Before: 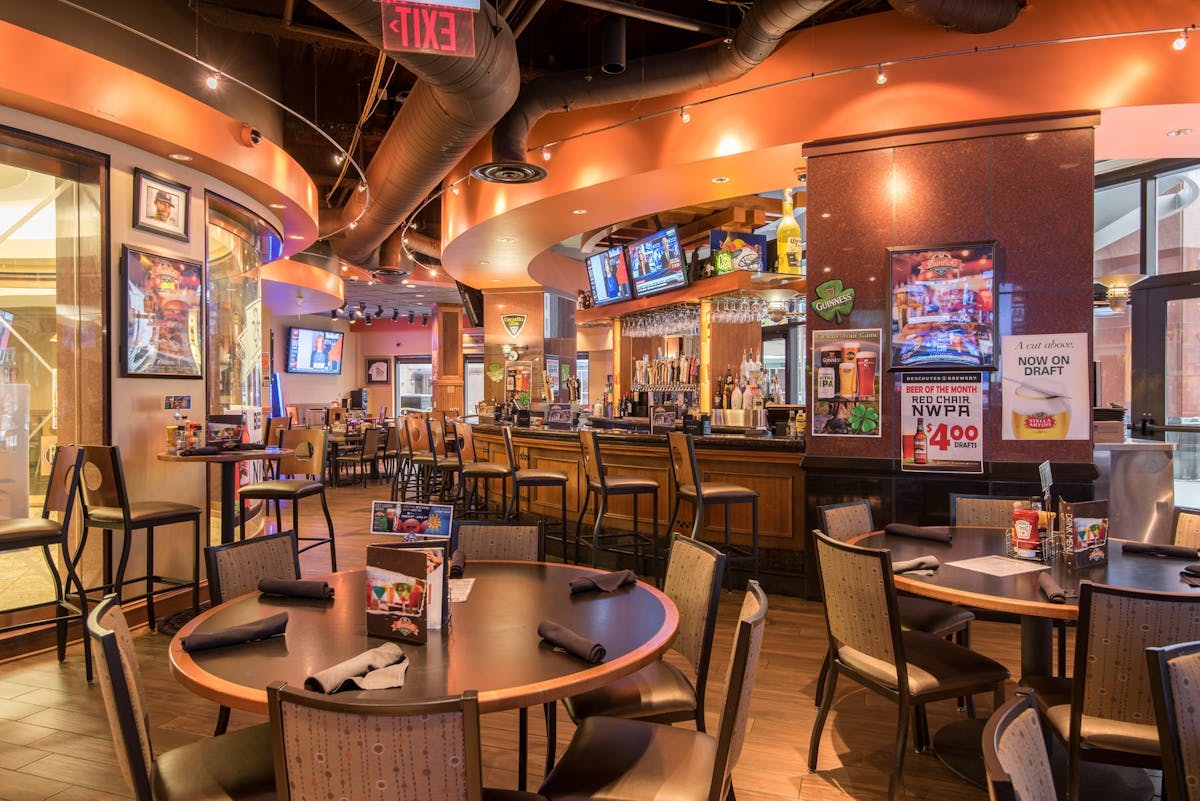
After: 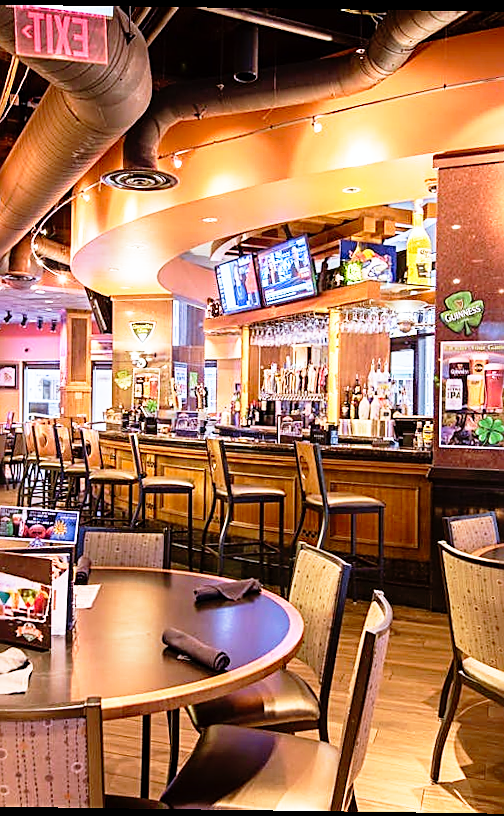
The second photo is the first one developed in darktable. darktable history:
sharpen: amount 0.75
crop: left 31.229%, right 27.105%
white balance: red 0.948, green 1.02, blue 1.176
base curve: curves: ch0 [(0, 0) (0.012, 0.01) (0.073, 0.168) (0.31, 0.711) (0.645, 0.957) (1, 1)], preserve colors none
velvia: on, module defaults
rotate and perspective: rotation 0.8°, automatic cropping off
